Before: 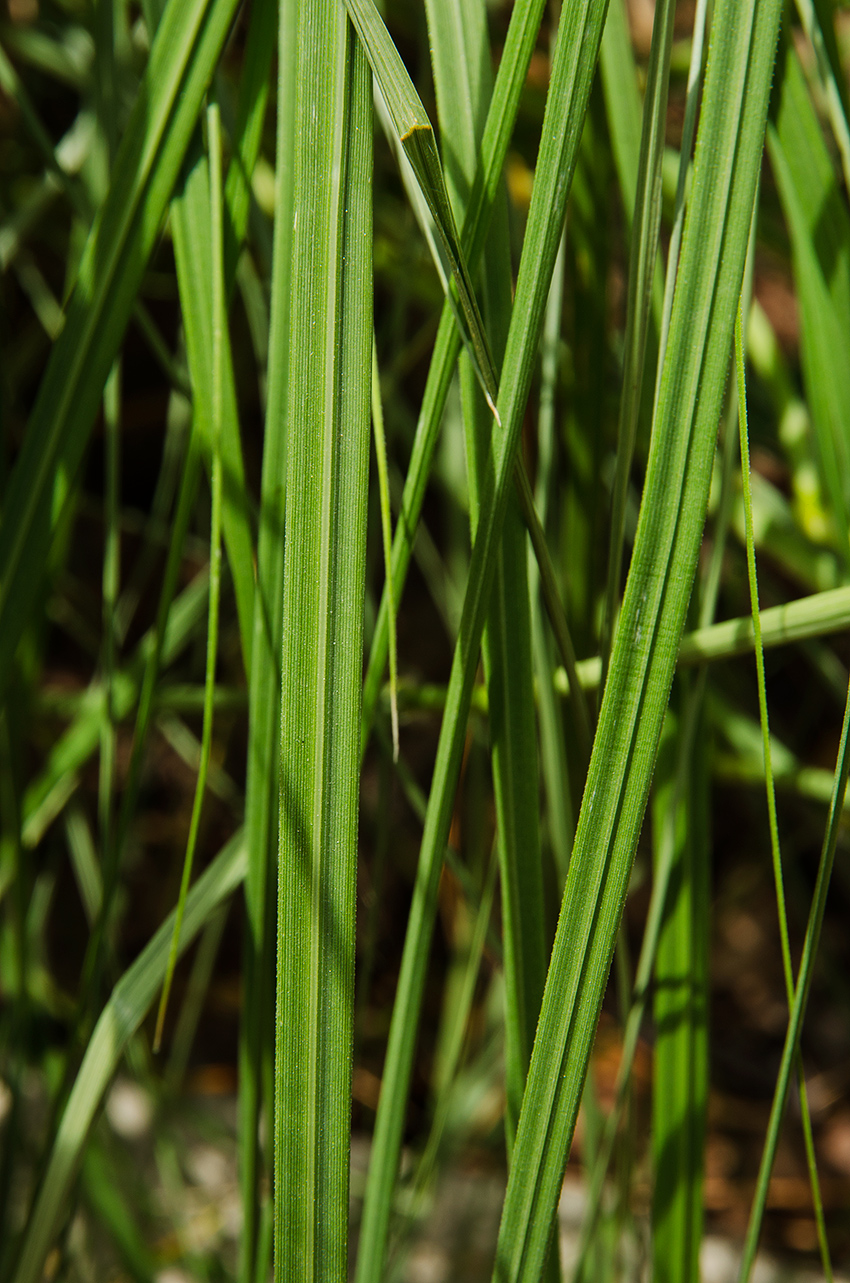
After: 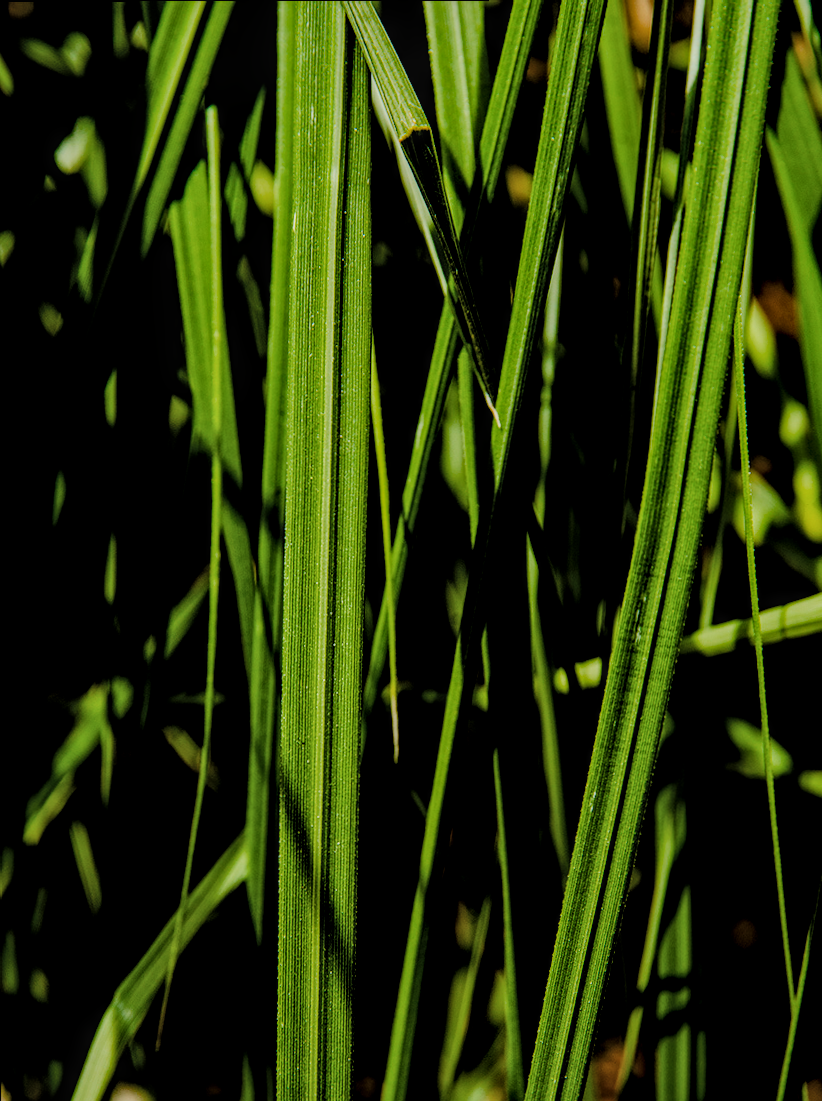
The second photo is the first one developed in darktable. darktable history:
local contrast: highlights 63%, detail 143%, midtone range 0.422
color balance rgb: shadows lift › chroma 0.75%, shadows lift › hue 110.32°, perceptual saturation grading › global saturation 35.033%, perceptual saturation grading › highlights -25.086%, perceptual saturation grading › shadows 49.627%, global vibrance 1.04%, saturation formula JzAzBz (2021)
crop and rotate: angle 0.159°, left 0.205%, right 3.433%, bottom 14.302%
filmic rgb: black relative exposure -2.71 EV, white relative exposure 4.56 EV, hardness 1.73, contrast 1.256
